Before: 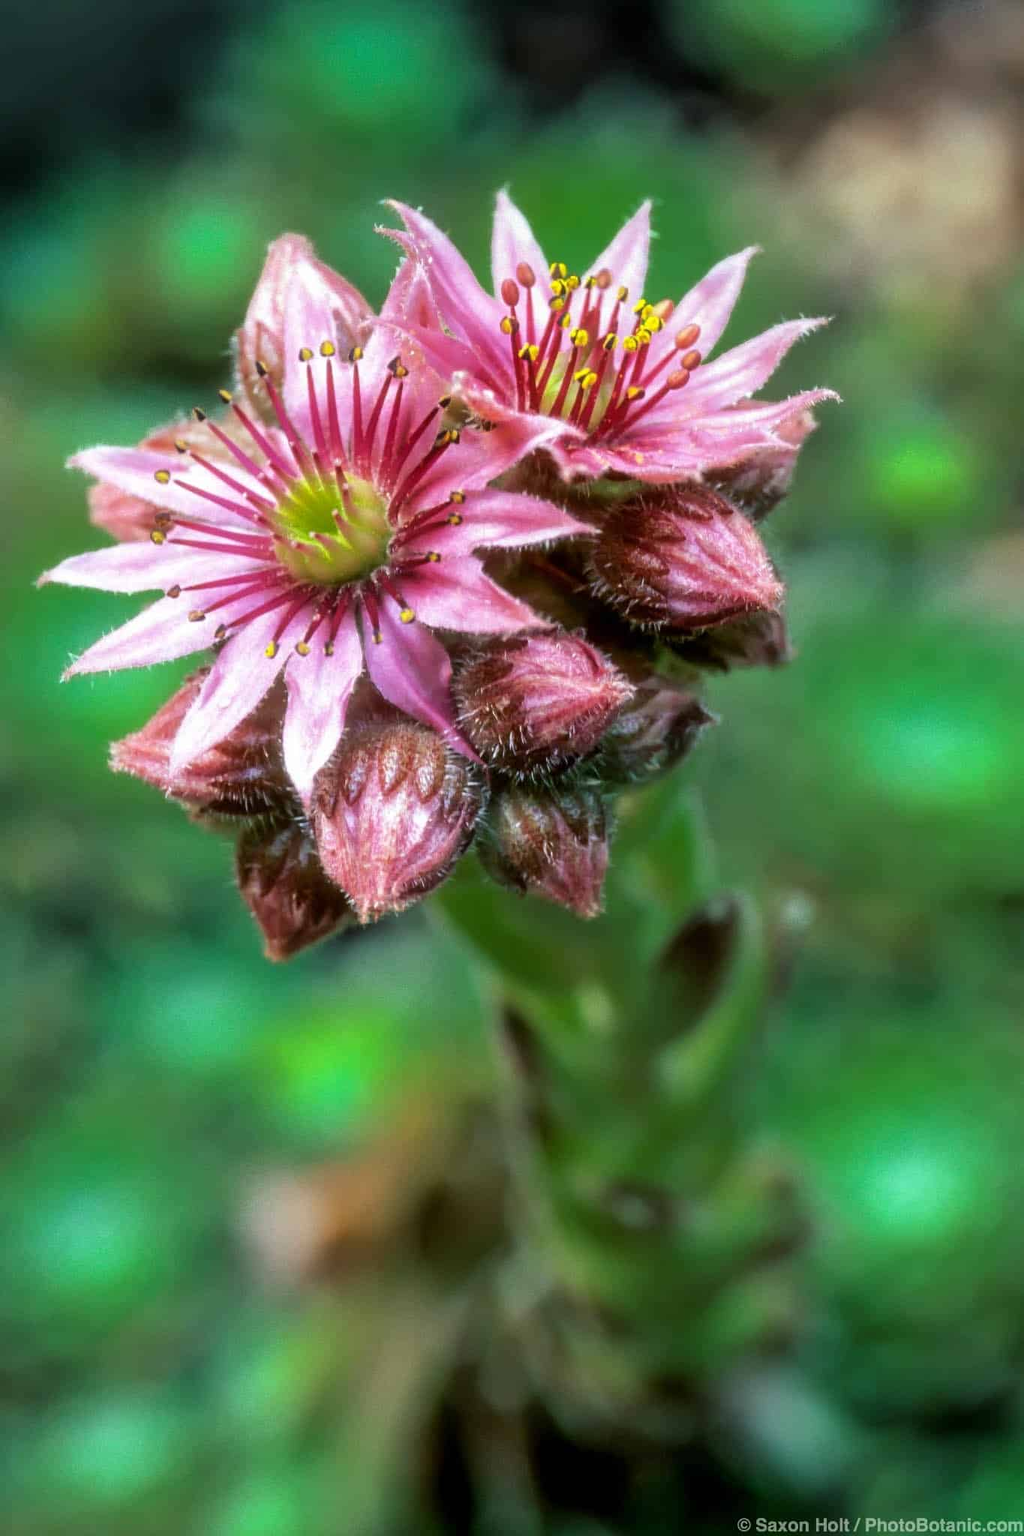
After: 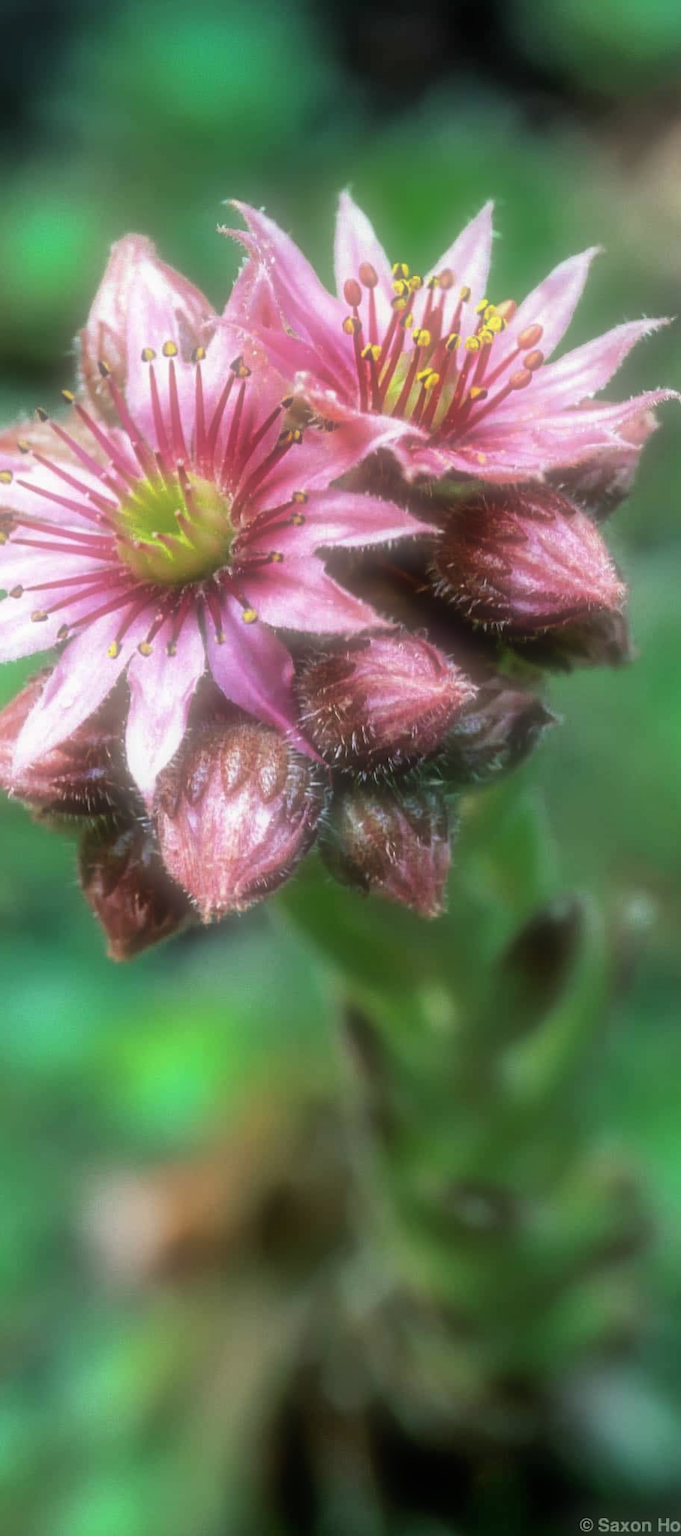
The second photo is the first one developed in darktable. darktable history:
soften: size 60.24%, saturation 65.46%, brightness 0.506 EV, mix 25.7%
crop: left 15.419%, right 17.914%
